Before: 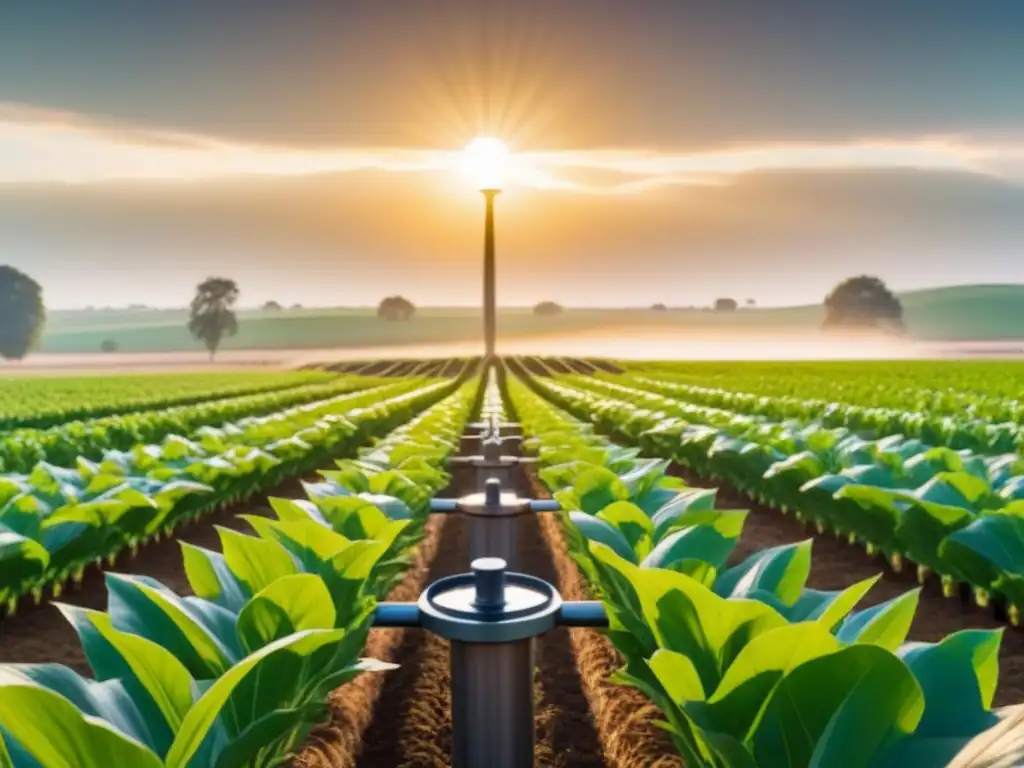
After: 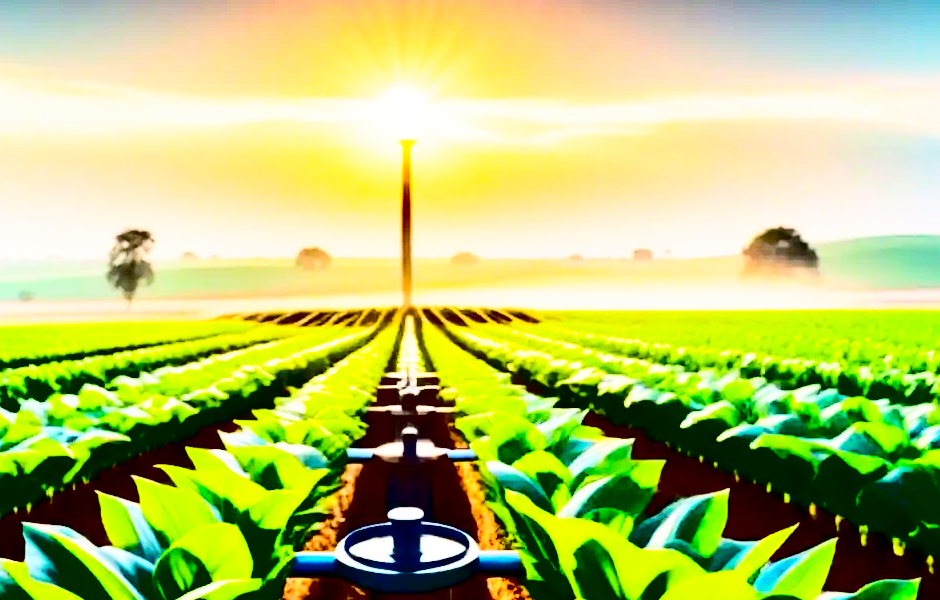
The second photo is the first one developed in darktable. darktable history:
base curve: curves: ch0 [(0, 0) (0.028, 0.03) (0.121, 0.232) (0.46, 0.748) (0.859, 0.968) (1, 1)], preserve colors none
contrast brightness saturation: contrast 0.784, brightness -0.989, saturation 0.994
crop: left 8.144%, top 6.524%, bottom 15.307%
tone curve: curves: ch0 [(0, 0) (0.003, 0.003) (0.011, 0.011) (0.025, 0.024) (0.044, 0.043) (0.069, 0.068) (0.1, 0.098) (0.136, 0.133) (0.177, 0.173) (0.224, 0.22) (0.277, 0.271) (0.335, 0.328) (0.399, 0.39) (0.468, 0.458) (0.543, 0.563) (0.623, 0.64) (0.709, 0.722) (0.801, 0.809) (0.898, 0.902) (1, 1)], color space Lab, linked channels, preserve colors none
